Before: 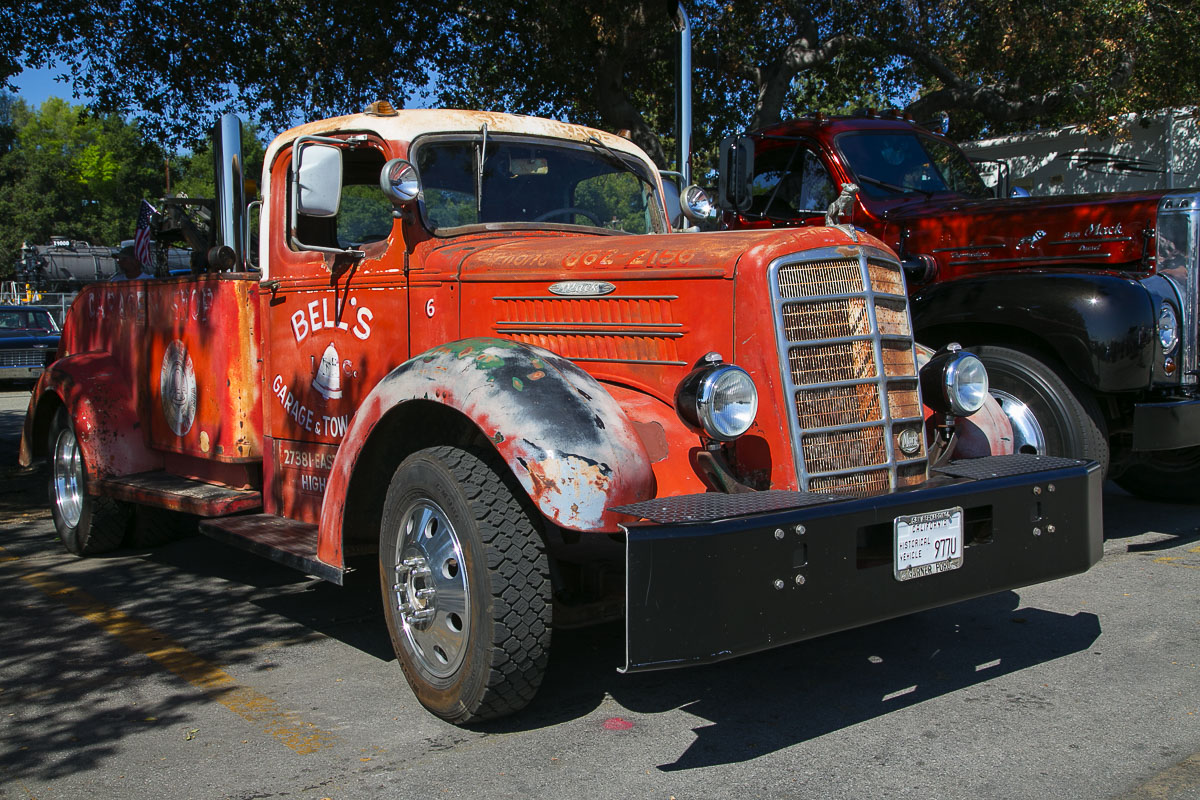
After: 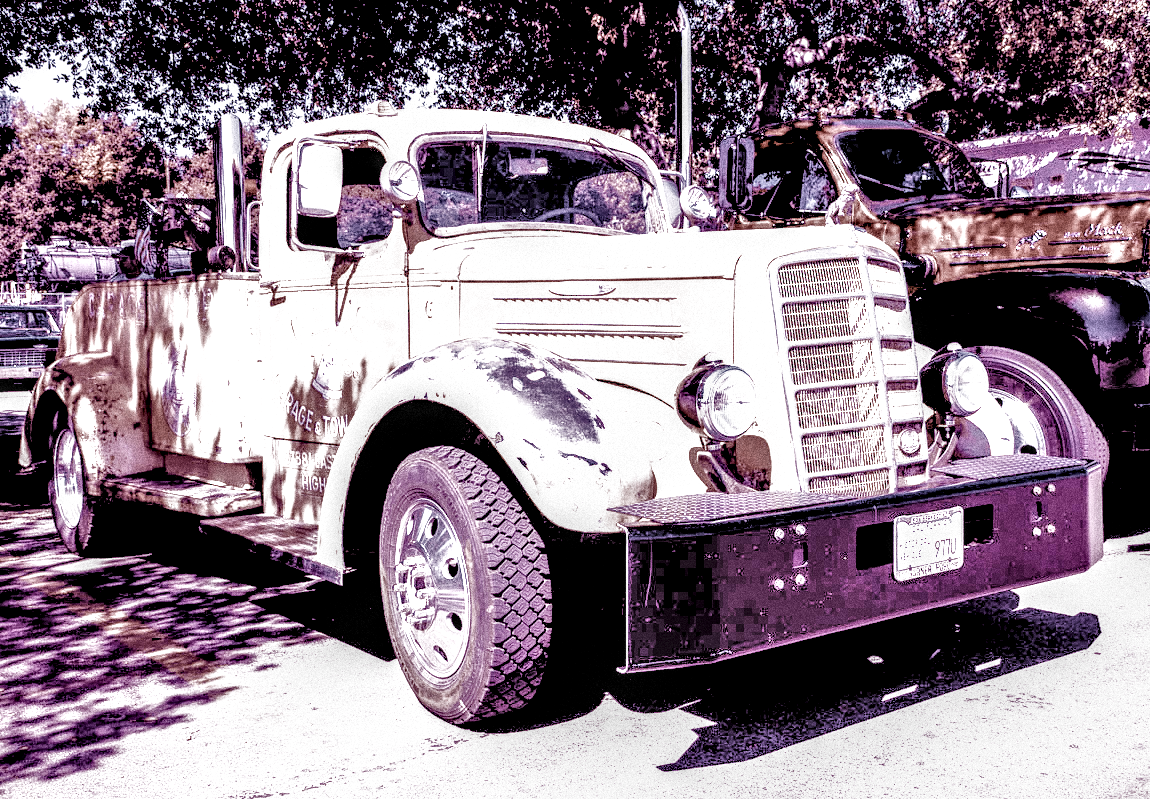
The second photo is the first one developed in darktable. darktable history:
filmic rgb: black relative exposure -5 EV, white relative exposure 3.5 EV, hardness 3.19, contrast 1.4, highlights saturation mix -50%
crop: right 4.126%, bottom 0.031%
white balance: red 8, blue 8
grain: coarseness 14.49 ISO, strength 48.04%, mid-tones bias 35%
shadows and highlights: on, module defaults
levels: levels [0.514, 0.759, 1]
local contrast: highlights 20%, detail 197%
